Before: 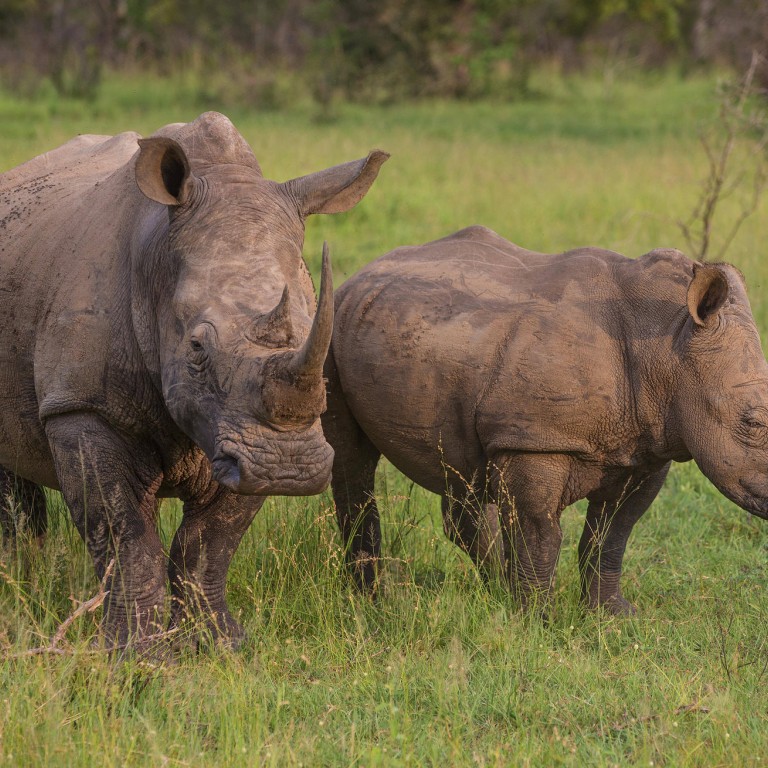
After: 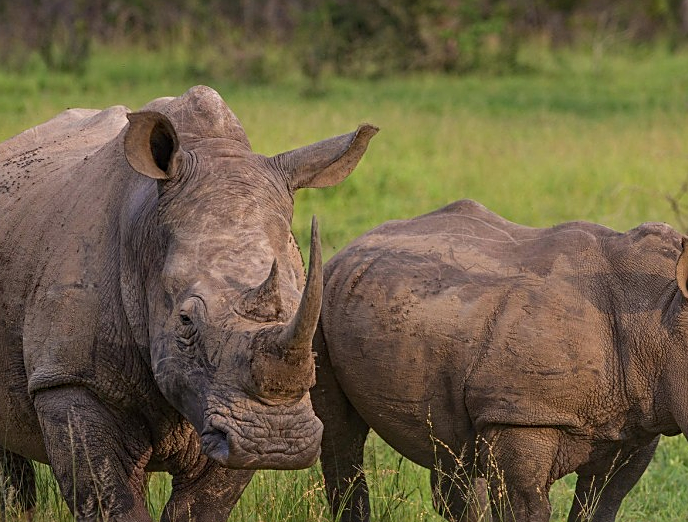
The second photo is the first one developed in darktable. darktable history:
crop: left 1.509%, top 3.452%, right 7.696%, bottom 28.452%
sharpen: on, module defaults
tone equalizer: on, module defaults
haze removal: compatibility mode true, adaptive false
